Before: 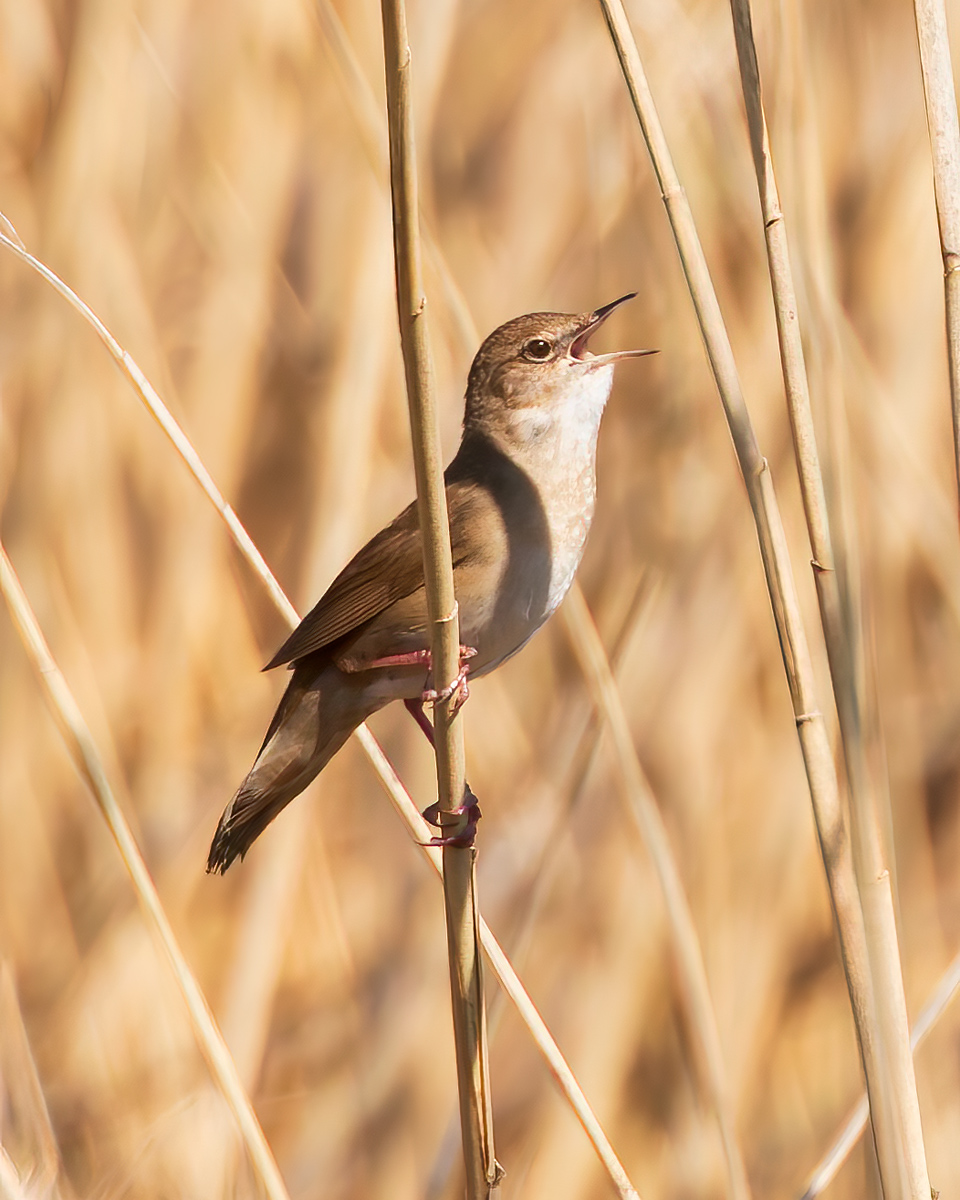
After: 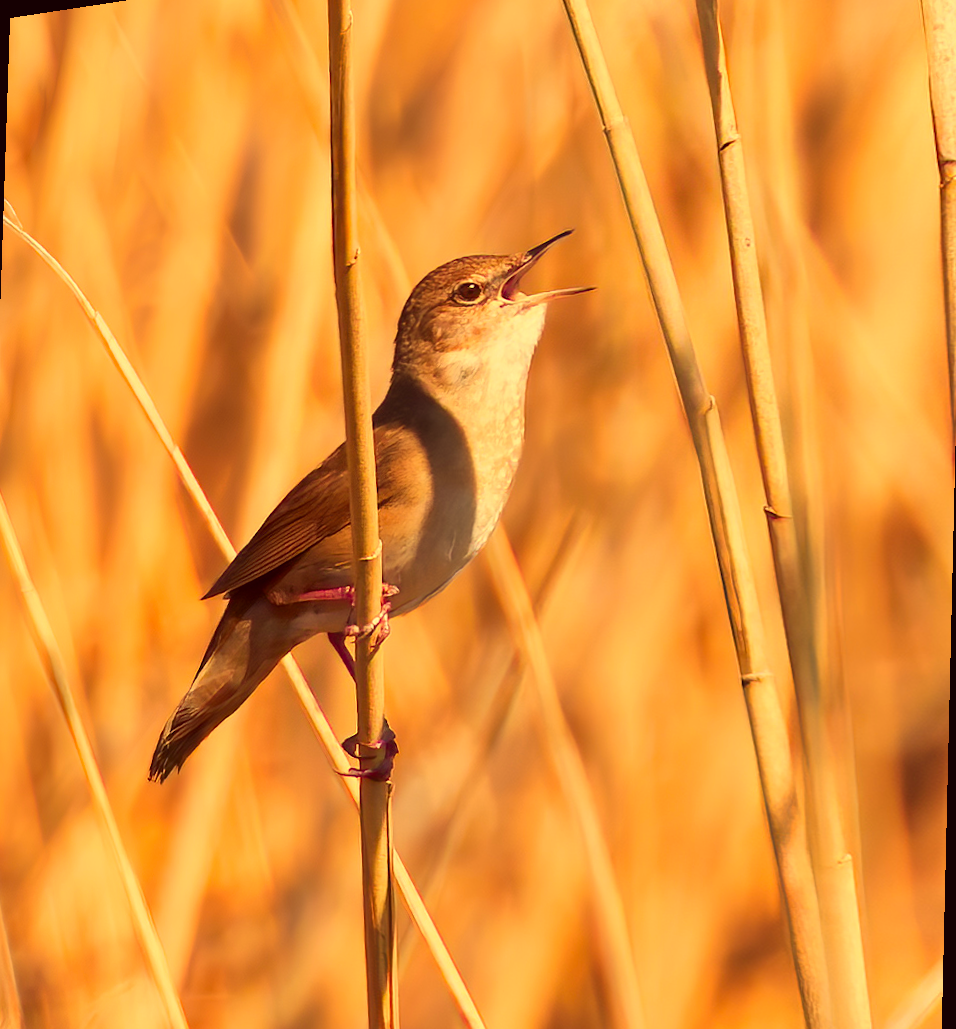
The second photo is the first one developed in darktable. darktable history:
rotate and perspective: rotation 1.69°, lens shift (vertical) -0.023, lens shift (horizontal) -0.291, crop left 0.025, crop right 0.988, crop top 0.092, crop bottom 0.842
color correction: highlights a* -0.482, highlights b* 40, shadows a* 9.8, shadows b* -0.161
color zones: curves: ch1 [(0.235, 0.558) (0.75, 0.5)]; ch2 [(0.25, 0.462) (0.749, 0.457)], mix 25.94%
rgb levels: preserve colors max RGB
